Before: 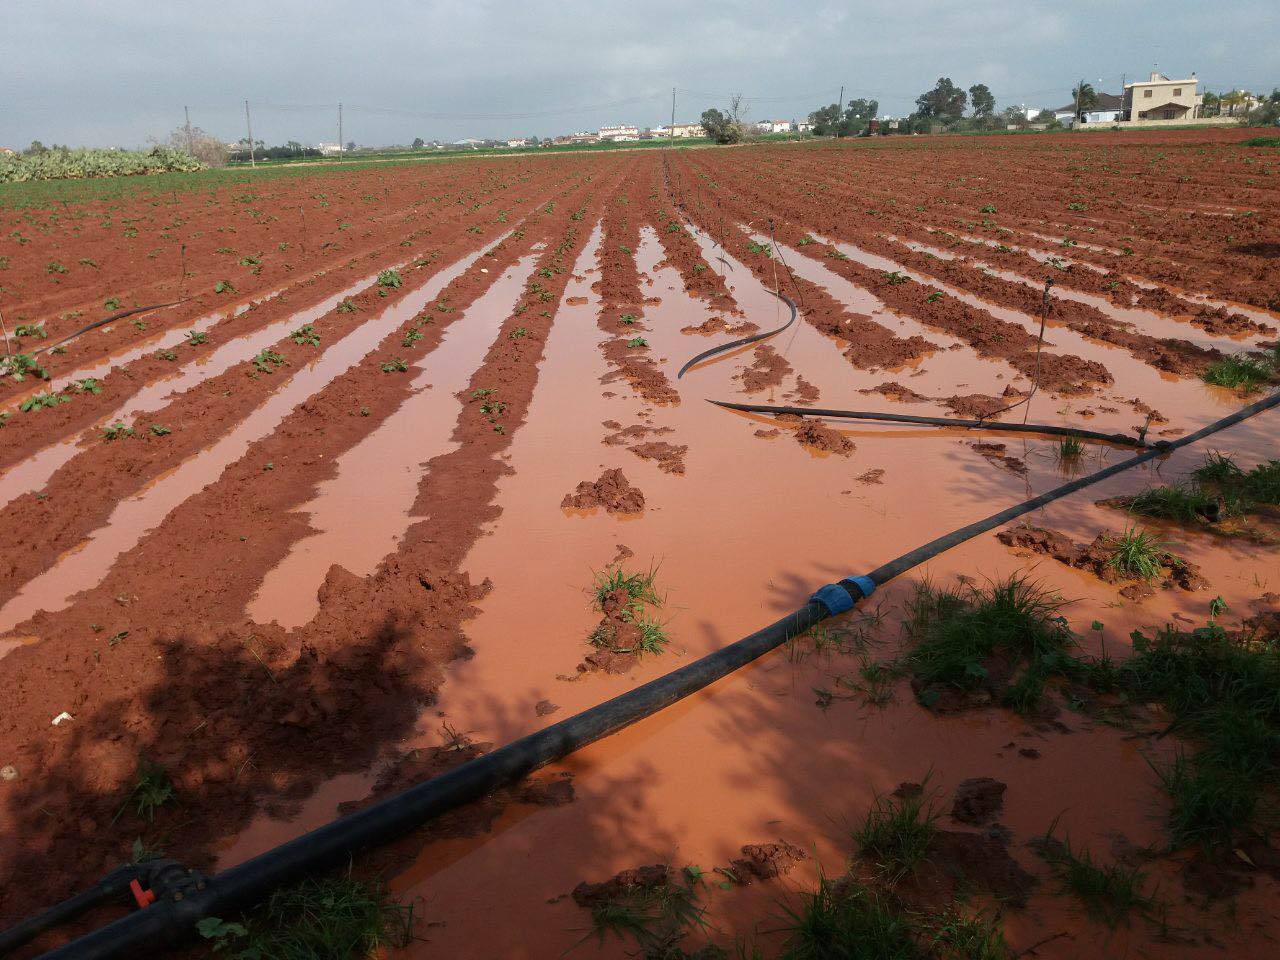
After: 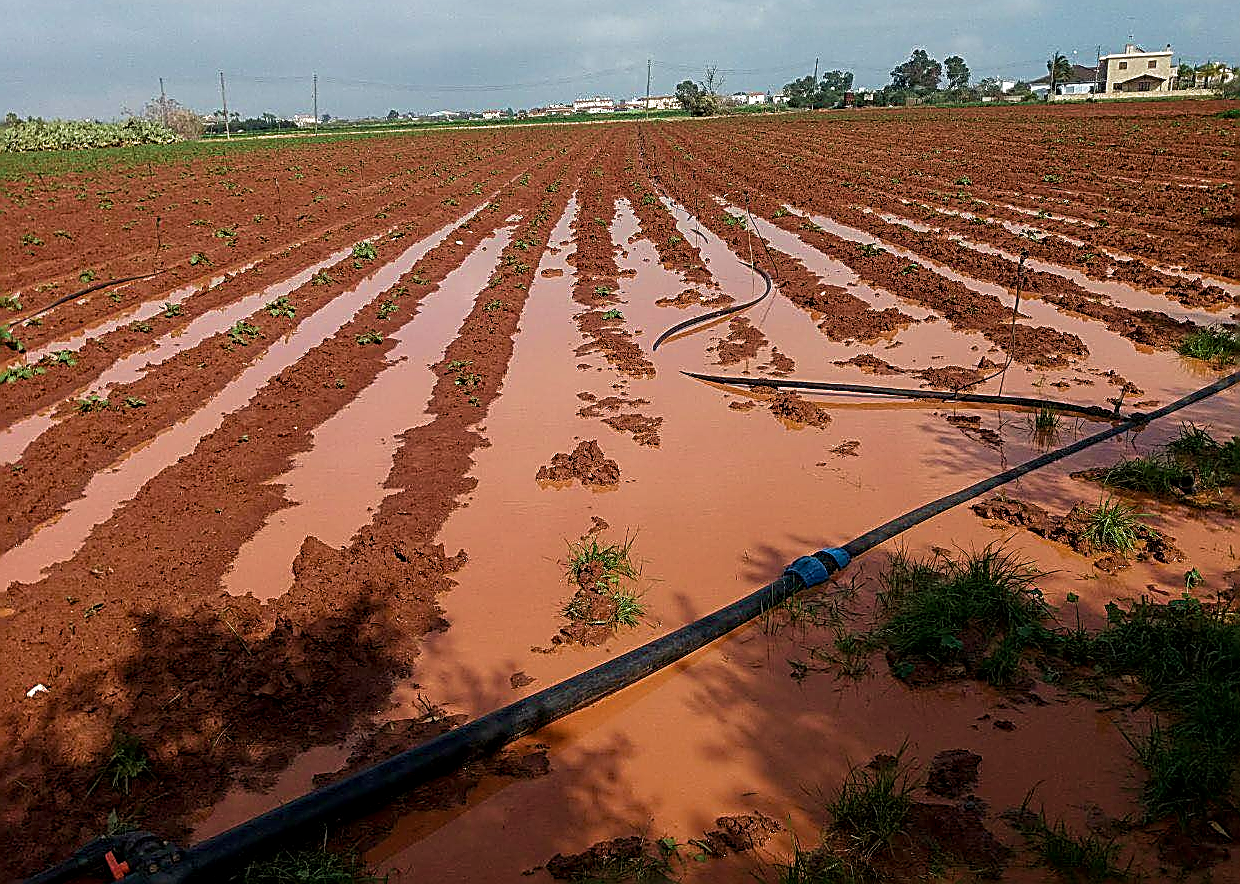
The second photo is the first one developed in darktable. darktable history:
local contrast: detail 130%
sharpen: amount 1.866
exposure: exposure -0.156 EV, compensate highlight preservation false
crop: left 1.978%, top 2.937%, right 0.928%, bottom 4.944%
contrast brightness saturation: saturation -0.063
velvia: strength 29.45%
color balance rgb: linear chroma grading › shadows -30.126%, linear chroma grading › global chroma 34.586%, perceptual saturation grading › global saturation 0.993%, perceptual saturation grading › highlights -32.413%, perceptual saturation grading › mid-tones 5.688%, perceptual saturation grading › shadows 17.183%, global vibrance 20%
